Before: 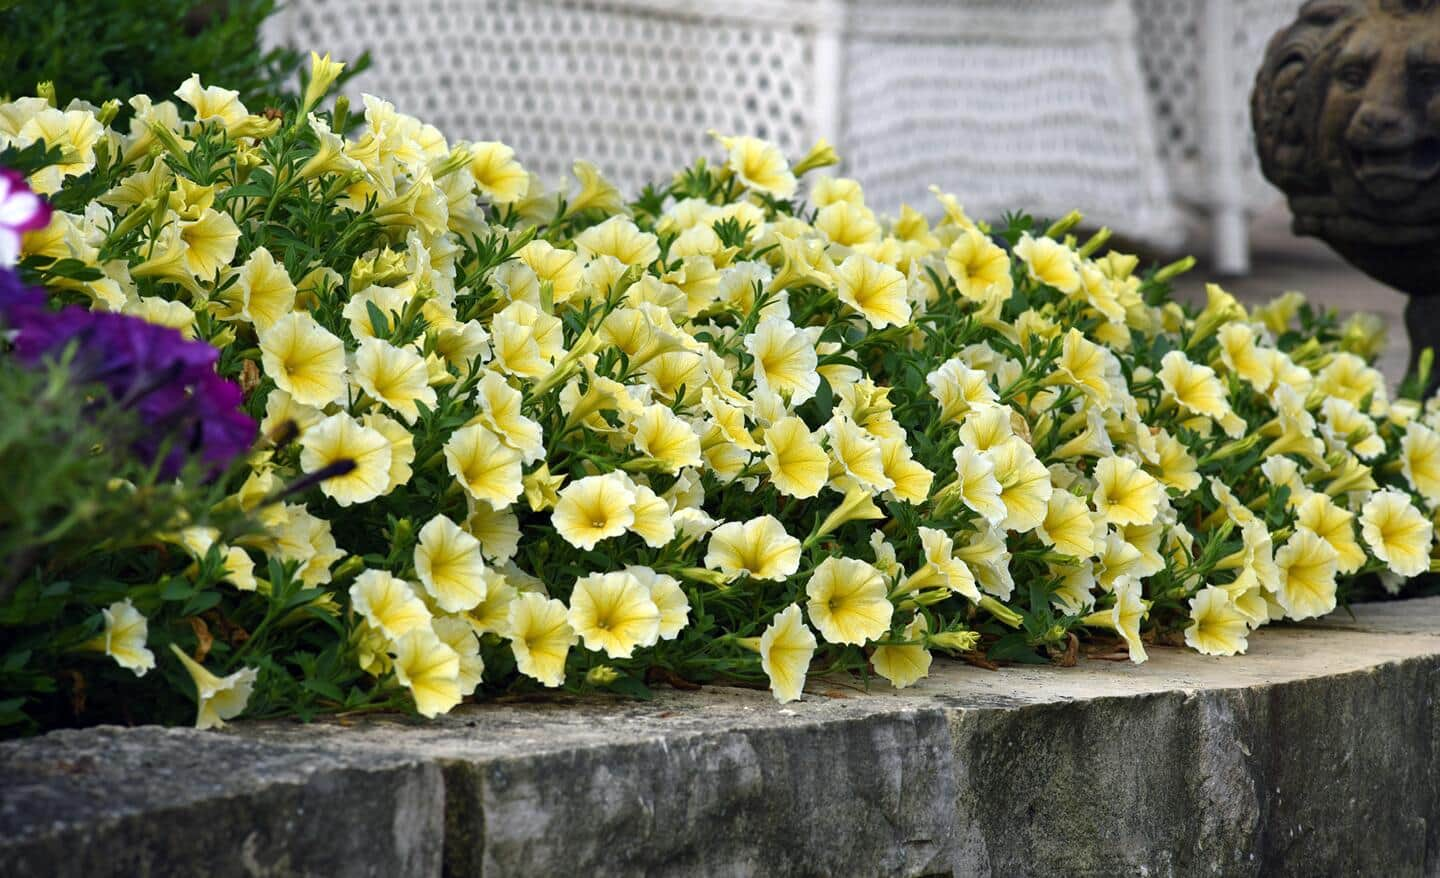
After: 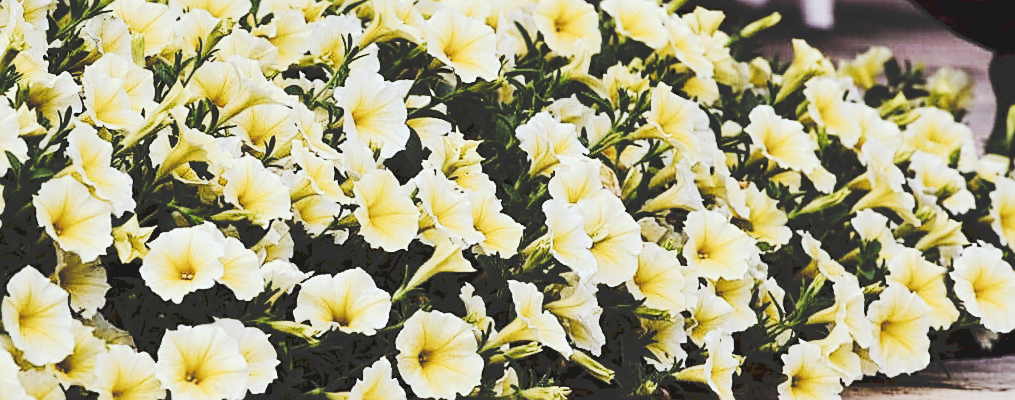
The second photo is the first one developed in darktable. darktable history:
crop and rotate: left 27.938%, top 27.046%, bottom 27.046%
rotate and perspective: rotation 0.226°, lens shift (vertical) -0.042, crop left 0.023, crop right 0.982, crop top 0.006, crop bottom 0.994
sharpen: on, module defaults
filmic rgb: black relative exposure -5 EV, white relative exposure 3.2 EV, hardness 3.42, contrast 1.2, highlights saturation mix -30%
rgb levels: mode RGB, independent channels, levels [[0, 0.474, 1], [0, 0.5, 1], [0, 0.5, 1]]
contrast brightness saturation: contrast 0.1, saturation -0.3
tone curve: curves: ch0 [(0, 0) (0.003, 0.184) (0.011, 0.184) (0.025, 0.189) (0.044, 0.192) (0.069, 0.194) (0.1, 0.2) (0.136, 0.202) (0.177, 0.206) (0.224, 0.214) (0.277, 0.243) (0.335, 0.297) (0.399, 0.39) (0.468, 0.508) (0.543, 0.653) (0.623, 0.754) (0.709, 0.834) (0.801, 0.887) (0.898, 0.925) (1, 1)], preserve colors none
white balance: red 0.954, blue 1.079
